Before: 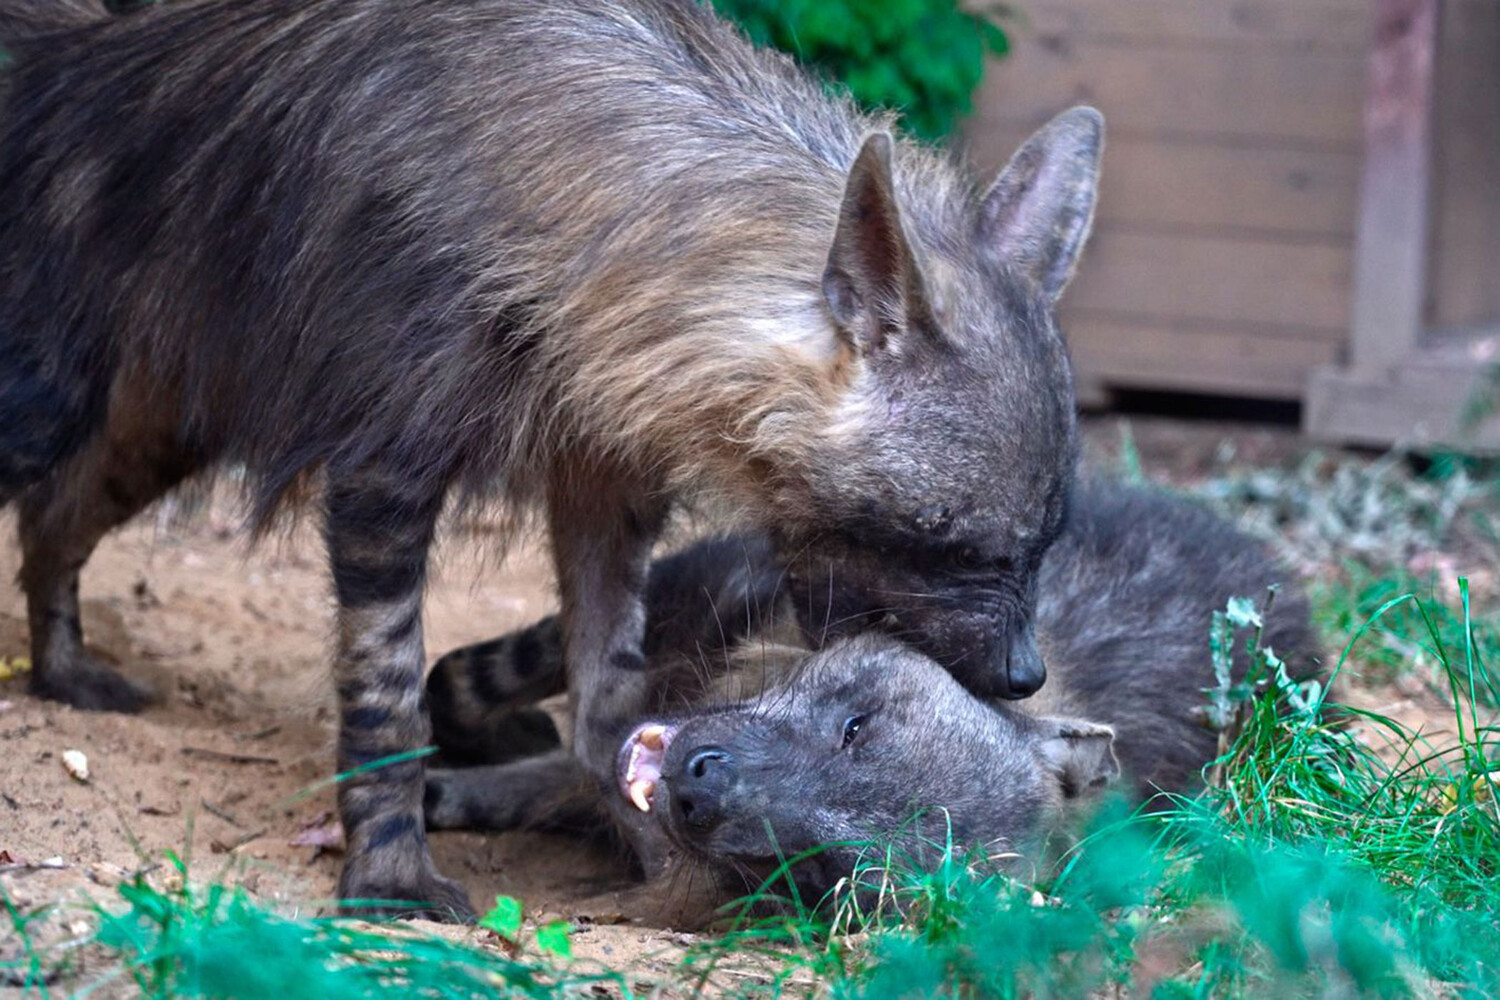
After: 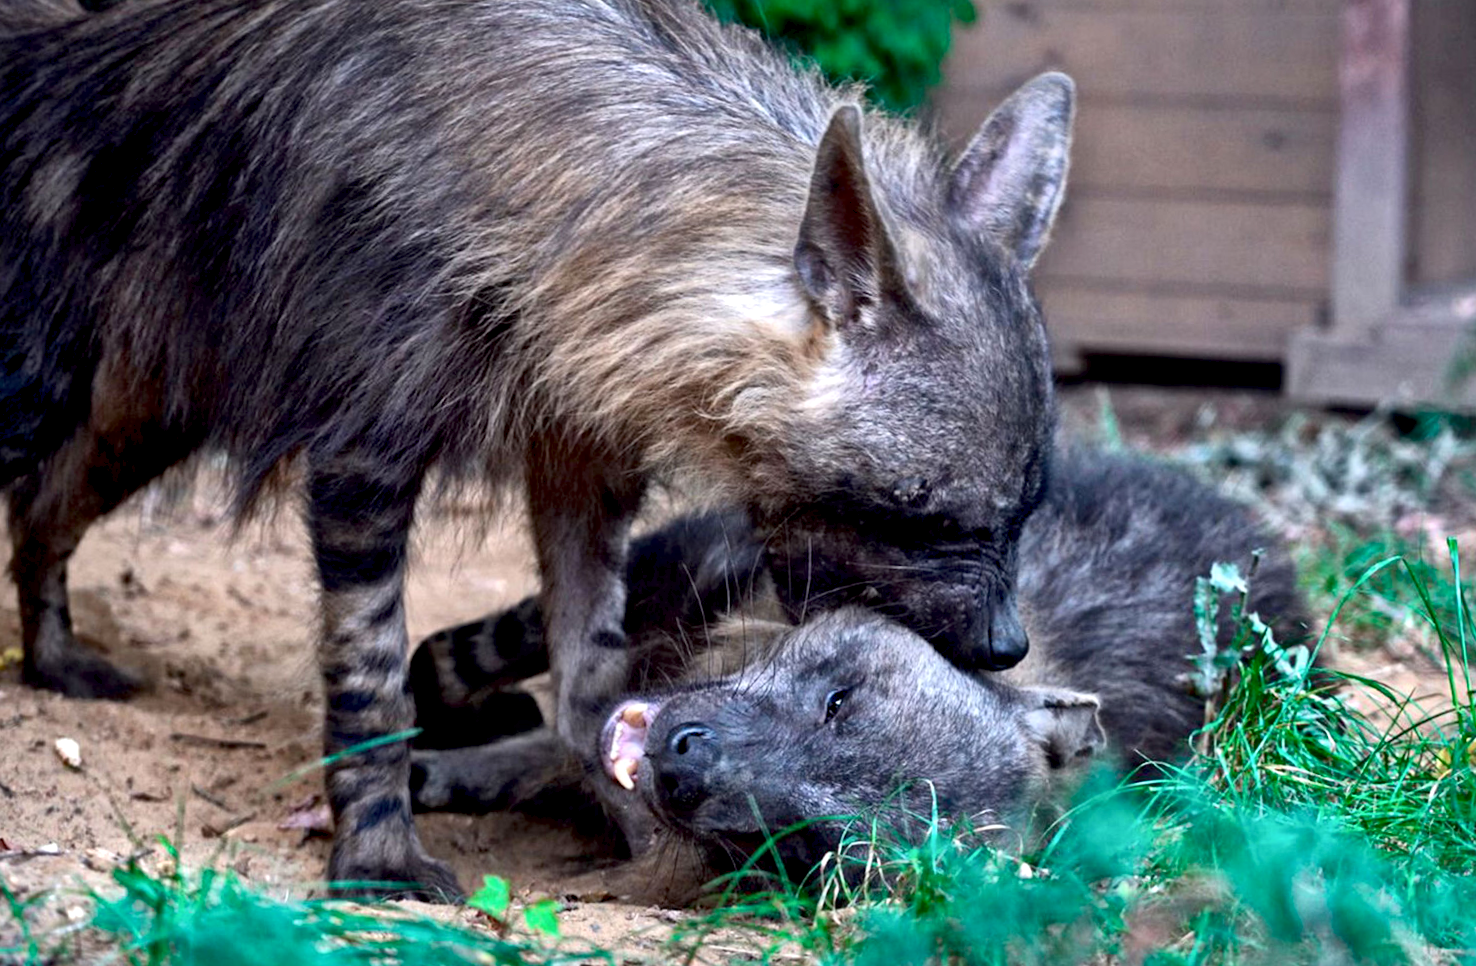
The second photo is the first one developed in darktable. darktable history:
rotate and perspective: rotation -1.32°, lens shift (horizontal) -0.031, crop left 0.015, crop right 0.985, crop top 0.047, crop bottom 0.982
exposure: black level correction 0.01, exposure 0.014 EV, compensate highlight preservation false
levels: mode automatic, black 0.023%, white 99.97%, levels [0.062, 0.494, 0.925]
local contrast: mode bilateral grid, contrast 25, coarseness 60, detail 151%, midtone range 0.2
